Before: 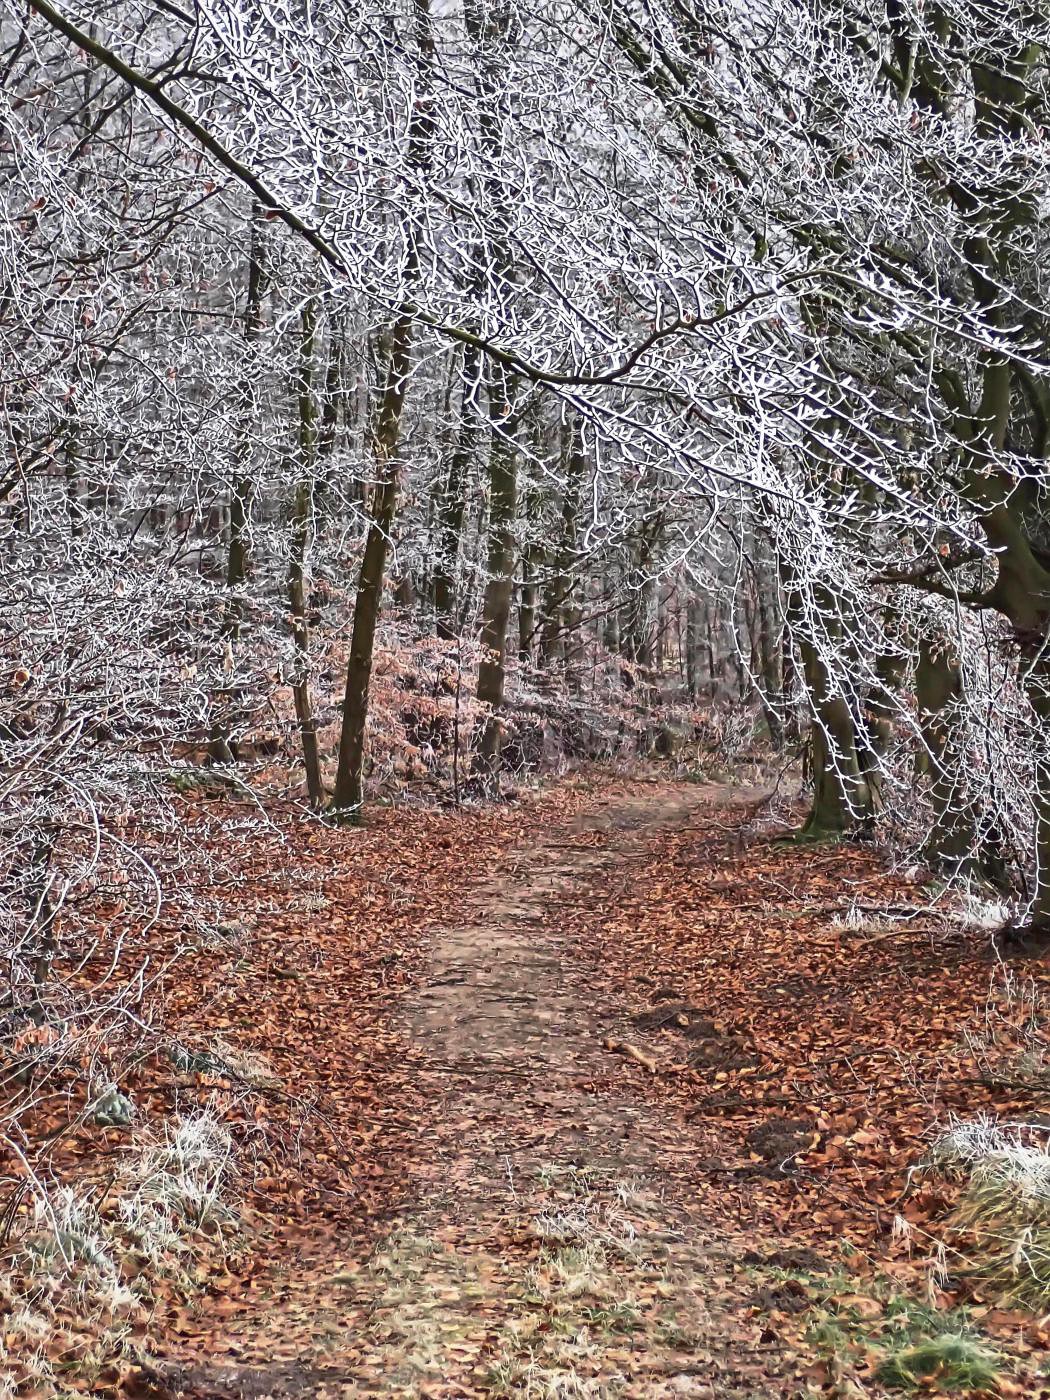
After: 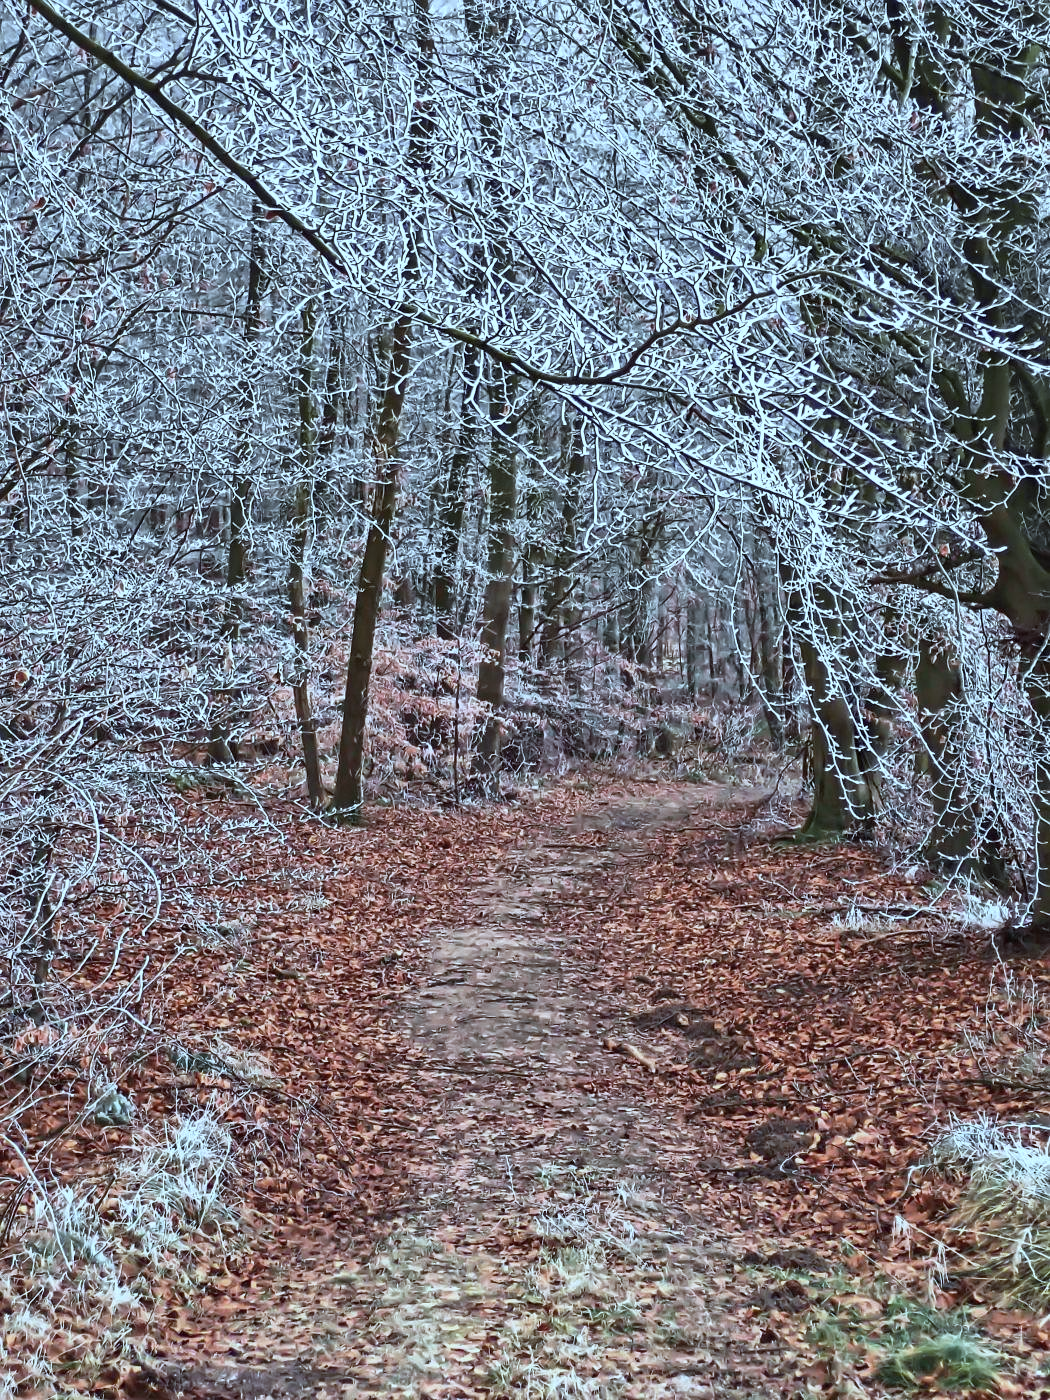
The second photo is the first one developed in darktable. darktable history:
color correction: highlights a* -9.6, highlights b* -20.99
